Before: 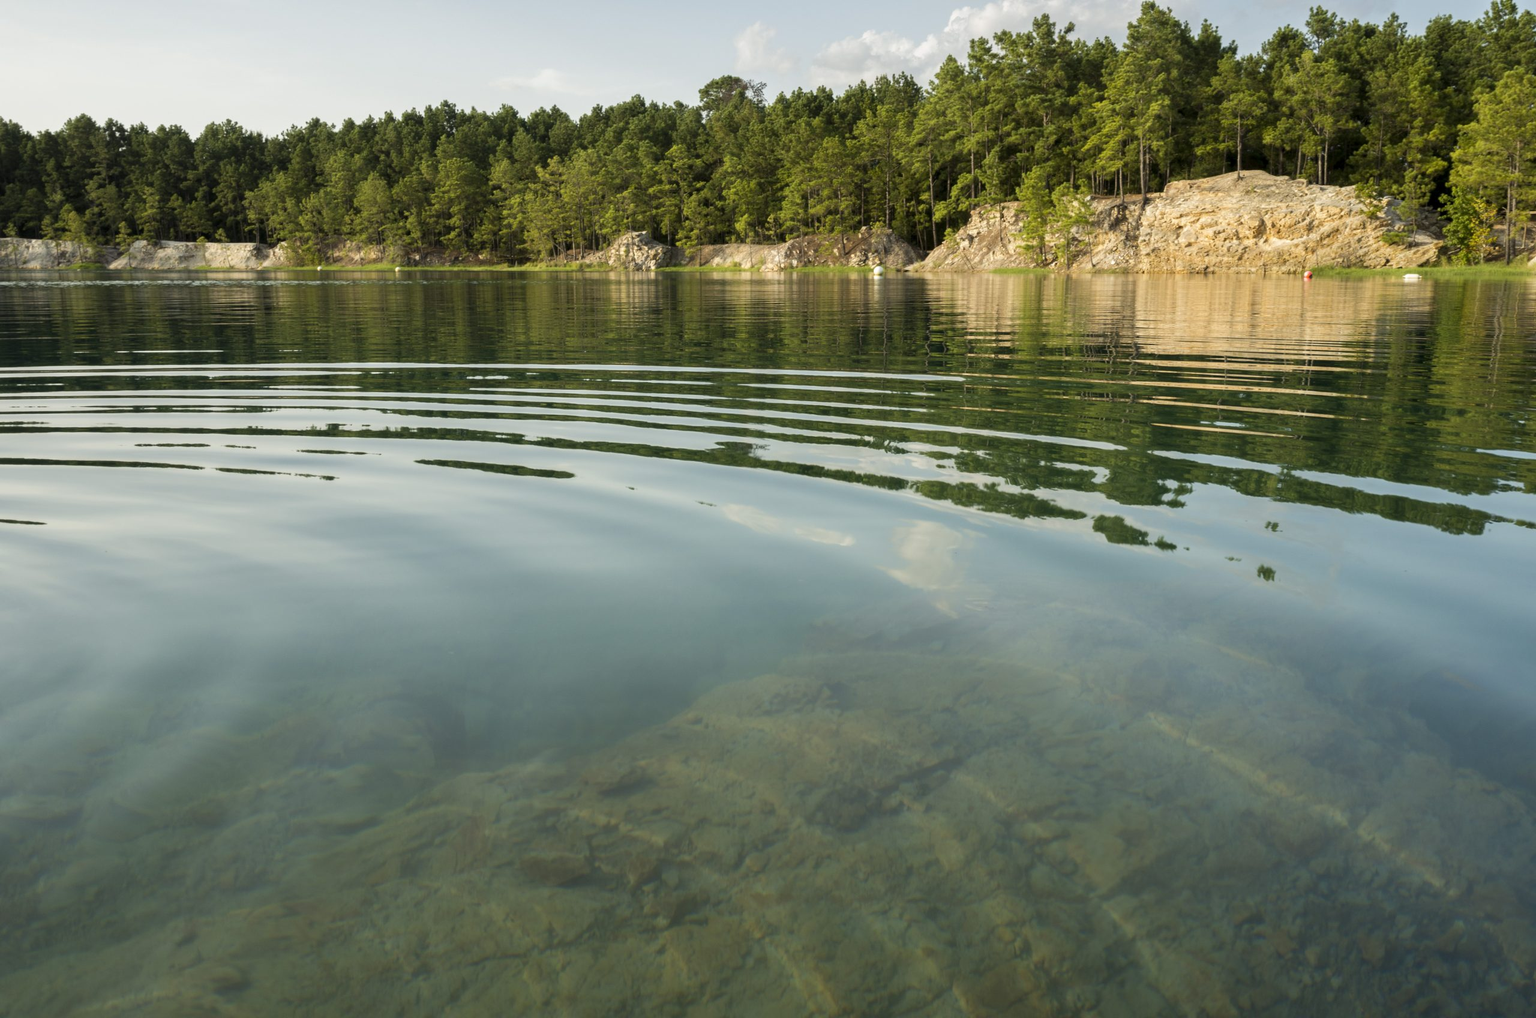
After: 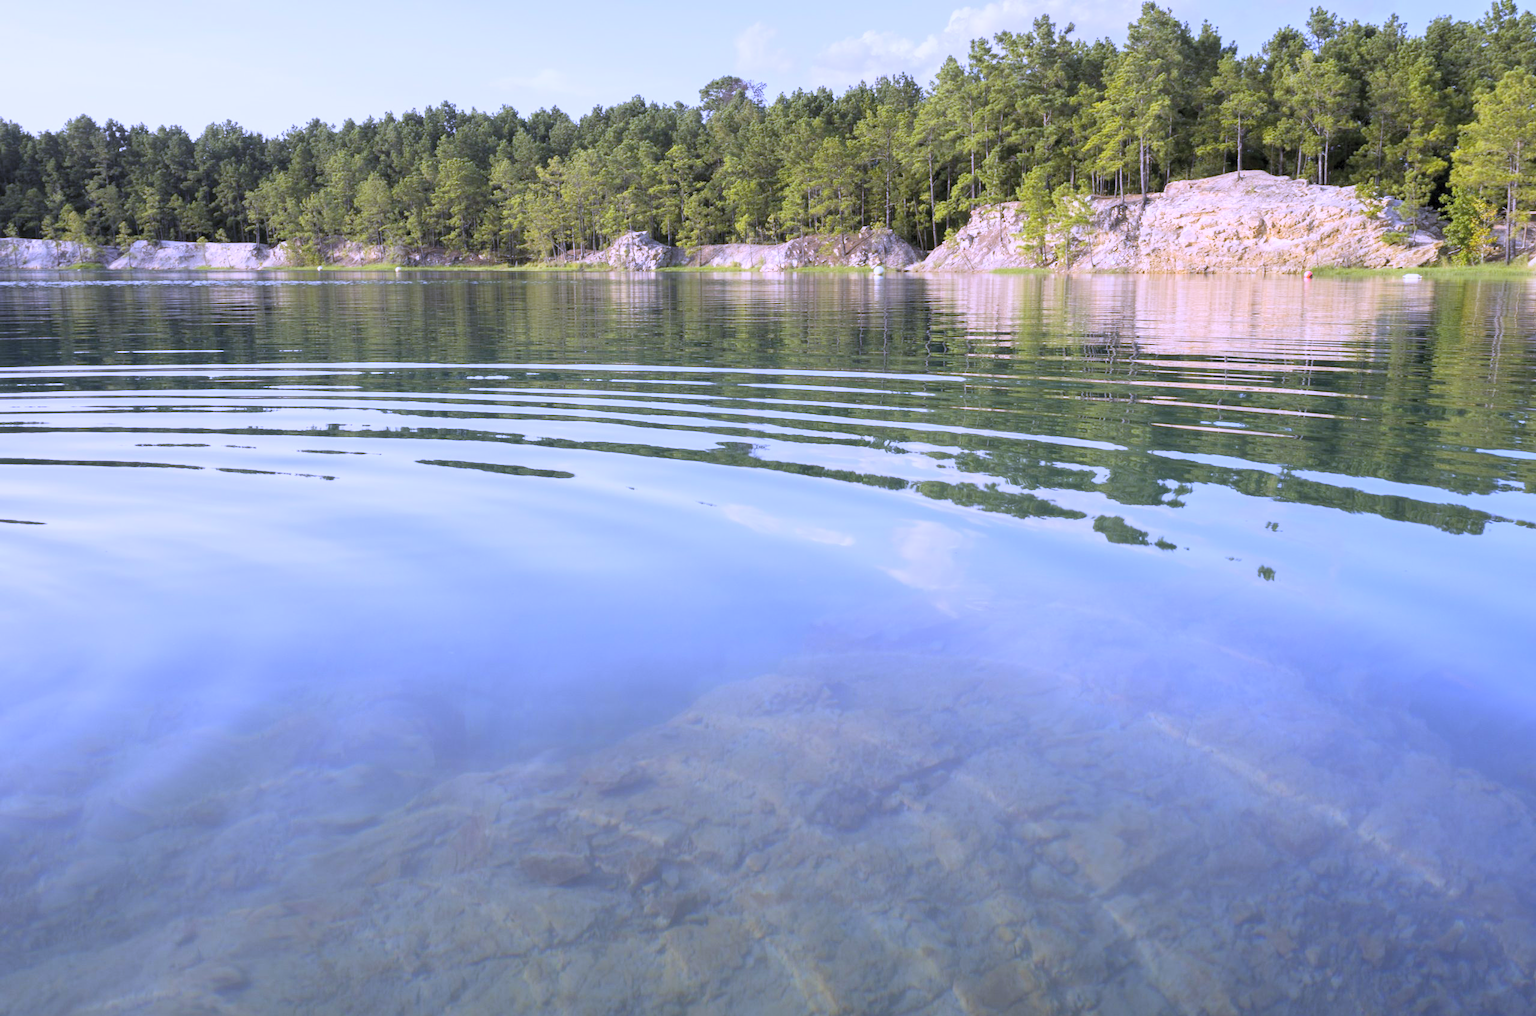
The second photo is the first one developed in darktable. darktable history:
white balance: red 0.98, blue 1.61
crop: bottom 0.071%
contrast brightness saturation: contrast 0.1, brightness 0.3, saturation 0.14
